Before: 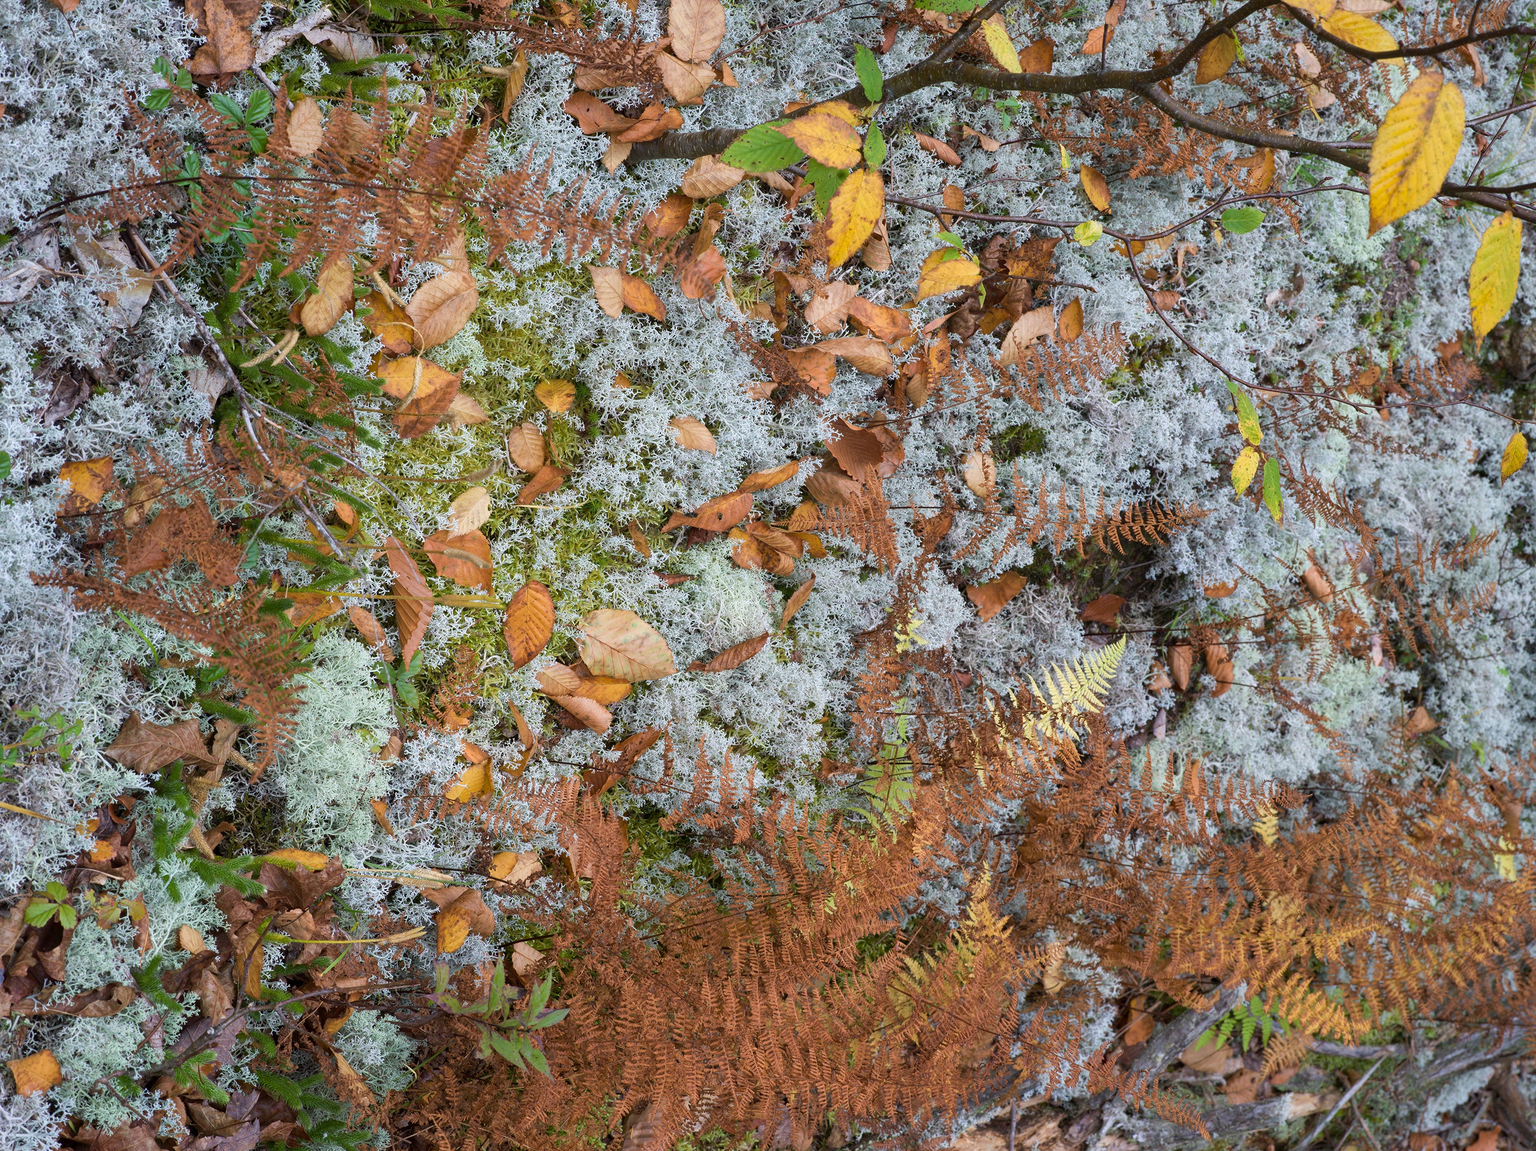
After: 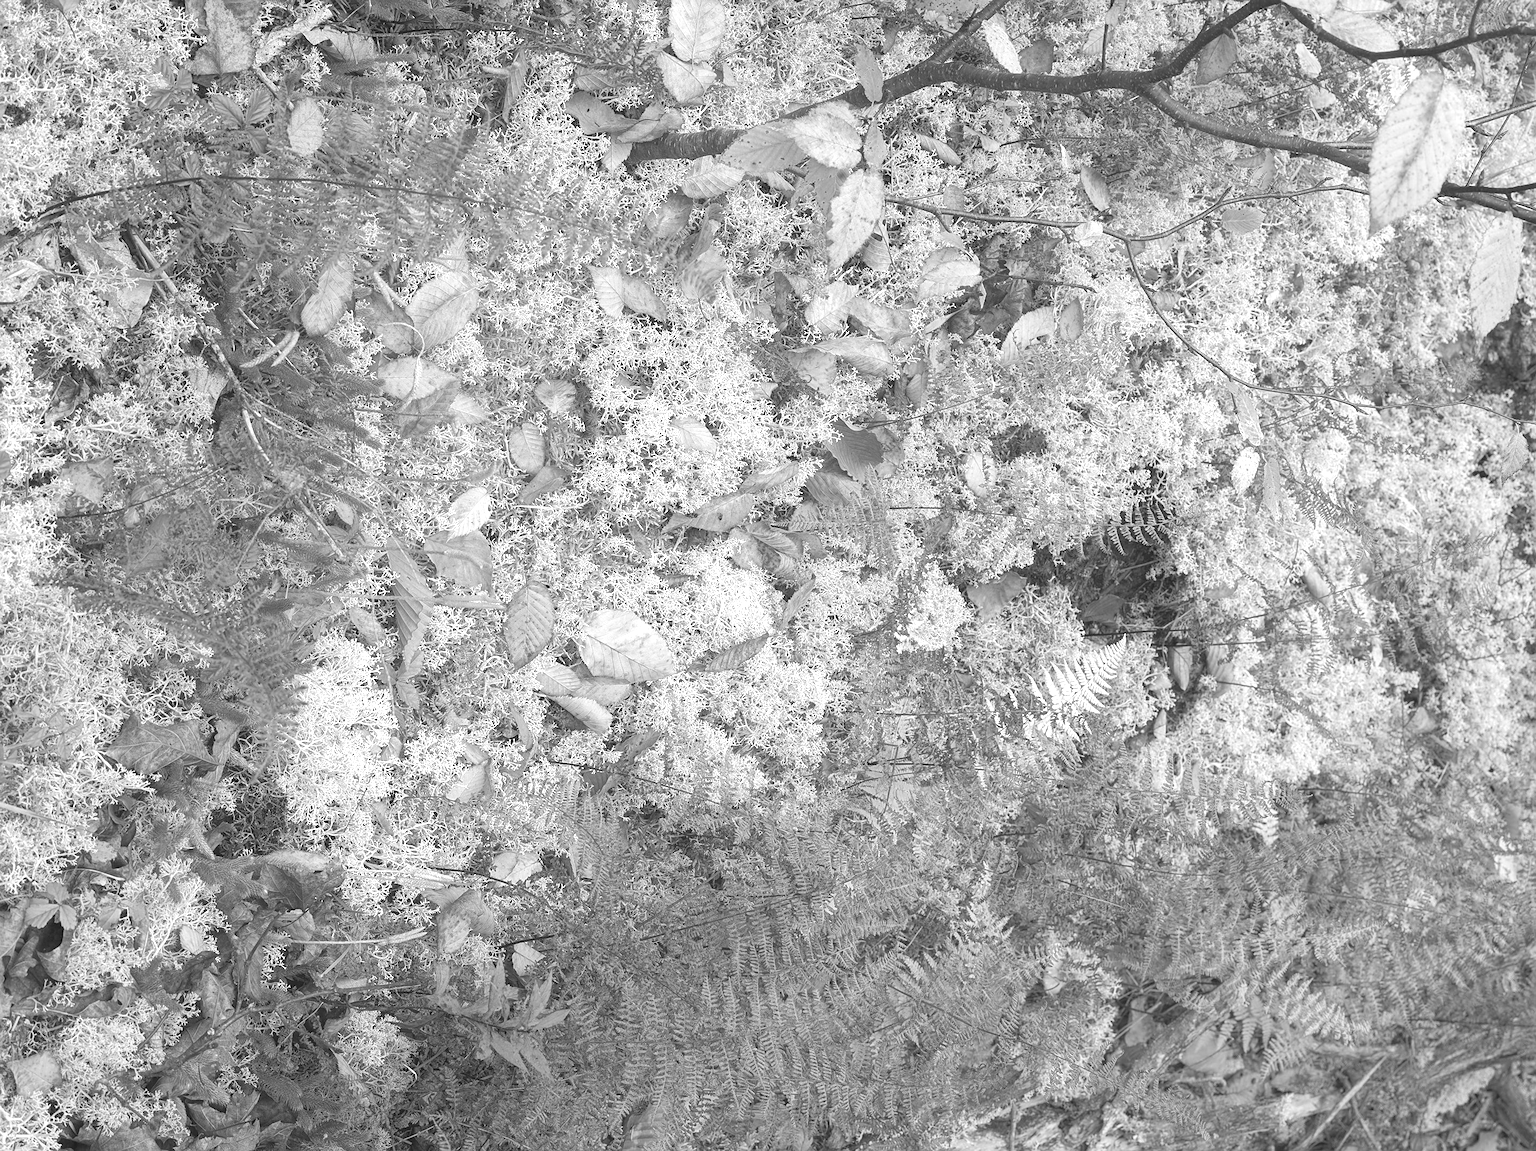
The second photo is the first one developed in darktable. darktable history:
exposure: black level correction 0, exposure 0.9 EV, compensate highlight preservation false
sharpen: on, module defaults
local contrast: on, module defaults
contrast equalizer: octaves 7, y [[0.6 ×6], [0.55 ×6], [0 ×6], [0 ×6], [0 ×6]], mix -1
white balance: red 1.123, blue 0.83
monochrome: a 1.94, b -0.638
tone equalizer: on, module defaults
color balance: lift [1, 1.011, 0.999, 0.989], gamma [1.109, 1.045, 1.039, 0.955], gain [0.917, 0.936, 0.952, 1.064], contrast 2.32%, contrast fulcrum 19%, output saturation 101%
